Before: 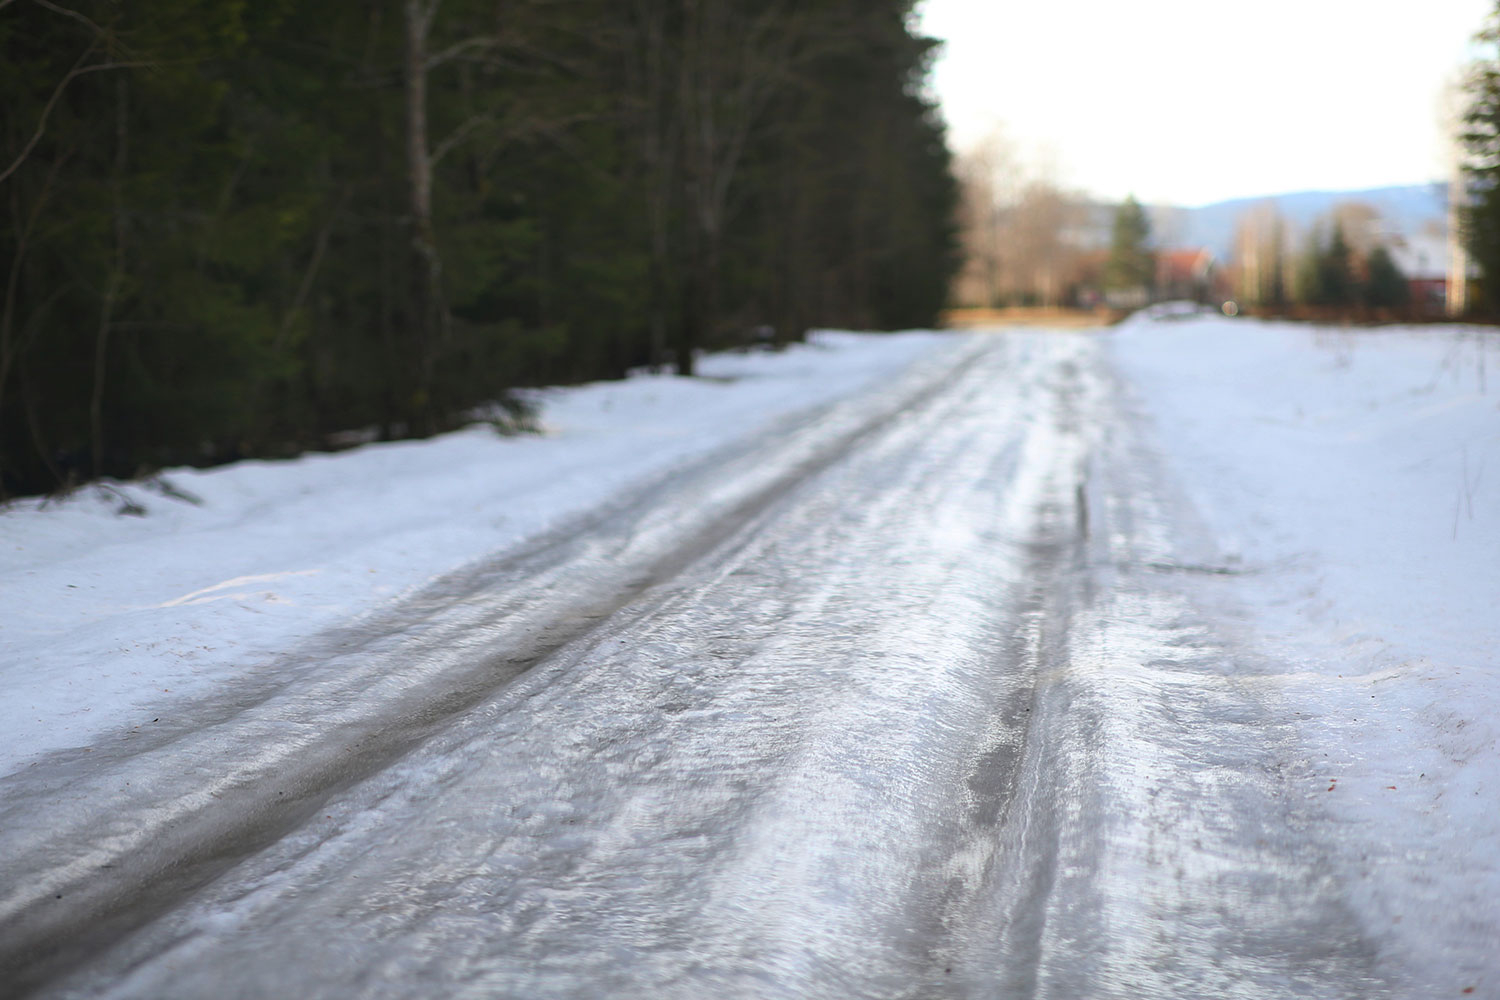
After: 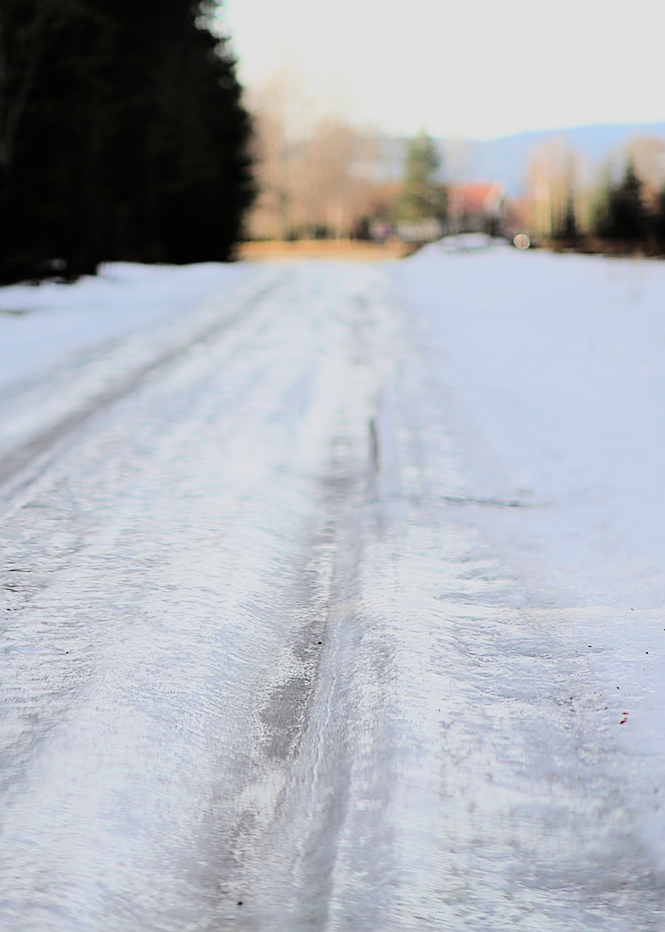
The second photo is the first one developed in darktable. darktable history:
filmic rgb: black relative exposure -4.41 EV, white relative exposure 5 EV, threshold 5.98 EV, hardness 2.19, latitude 39.92%, contrast 1.149, highlights saturation mix 10.29%, shadows ↔ highlights balance 0.939%, enable highlight reconstruction true
tone curve: curves: ch0 [(0, 0.003) (0.113, 0.081) (0.207, 0.184) (0.515, 0.612) (0.712, 0.793) (0.984, 0.961)]; ch1 [(0, 0) (0.172, 0.123) (0.317, 0.272) (0.414, 0.382) (0.476, 0.479) (0.505, 0.498) (0.534, 0.534) (0.621, 0.65) (0.709, 0.764) (1, 1)]; ch2 [(0, 0) (0.411, 0.424) (0.505, 0.505) (0.521, 0.524) (0.537, 0.57) (0.65, 0.699) (1, 1)], color space Lab, linked channels, preserve colors none
crop: left 47.232%, top 6.722%, right 8.117%
sharpen: on, module defaults
